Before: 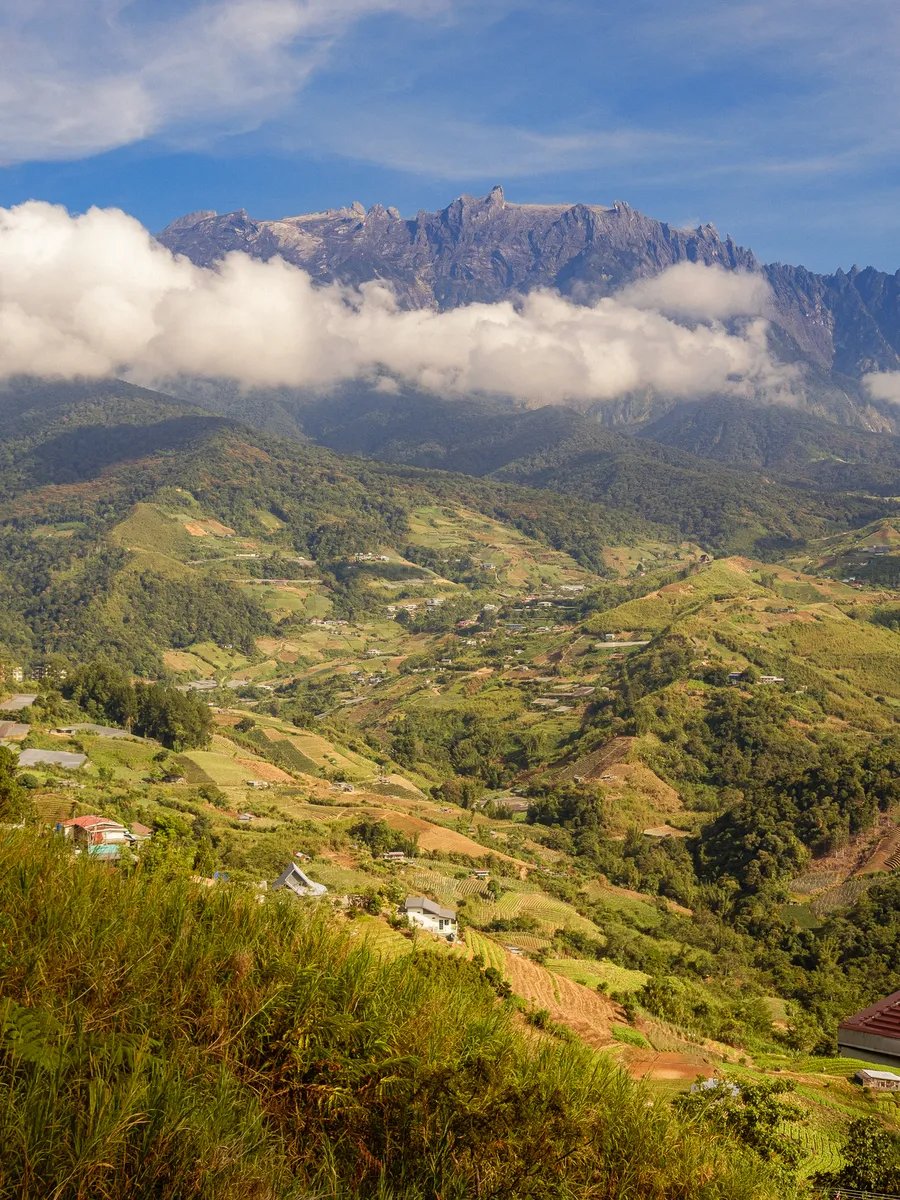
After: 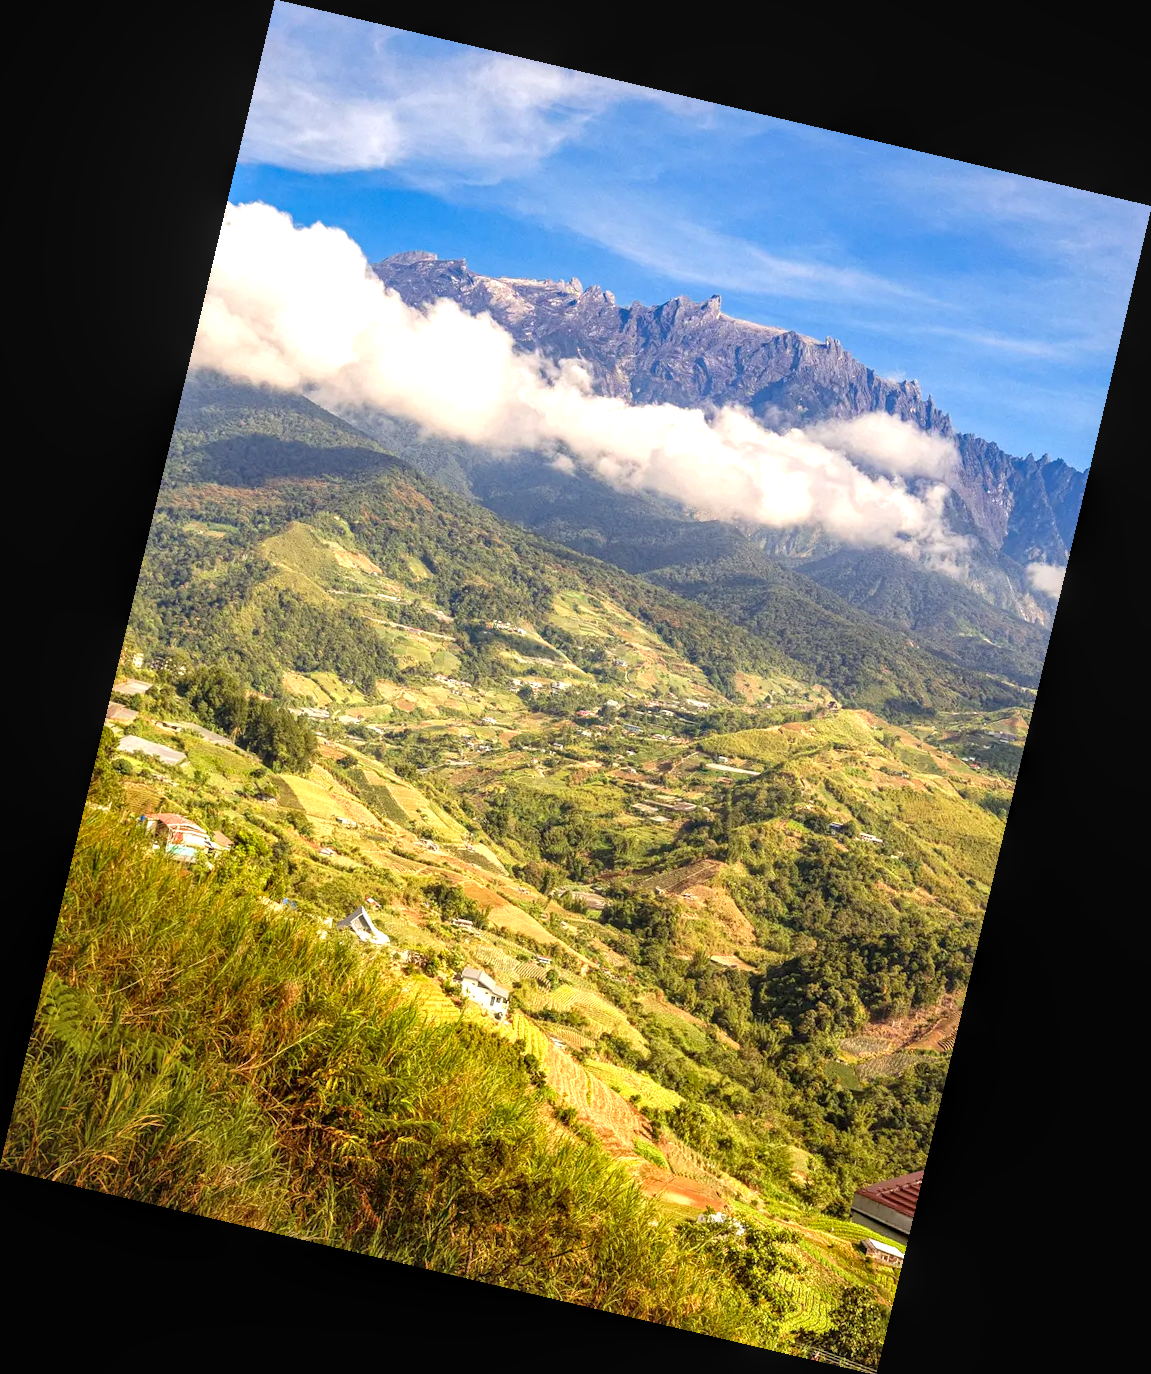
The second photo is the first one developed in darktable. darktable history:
exposure: exposure 1 EV, compensate highlight preservation false
haze removal: compatibility mode true, adaptive false
local contrast: on, module defaults
rotate and perspective: rotation 13.27°, automatic cropping off
